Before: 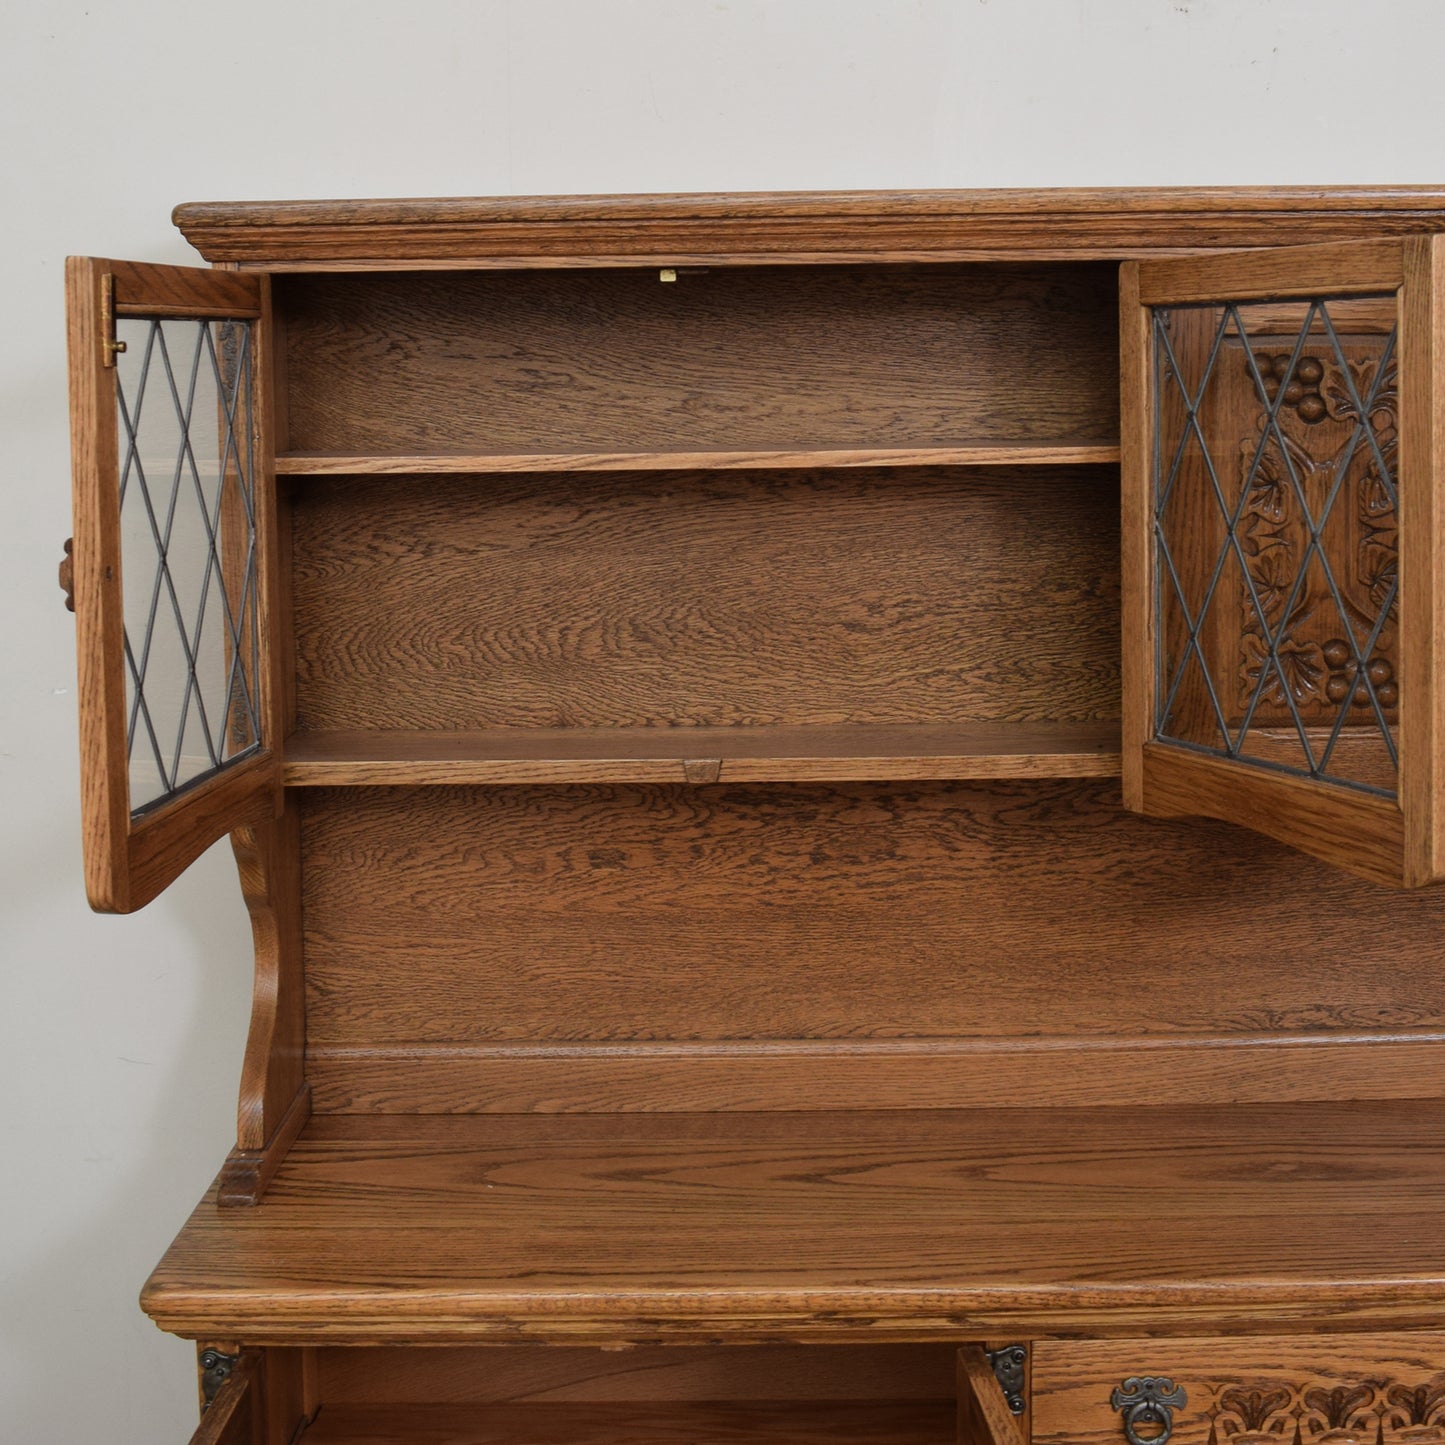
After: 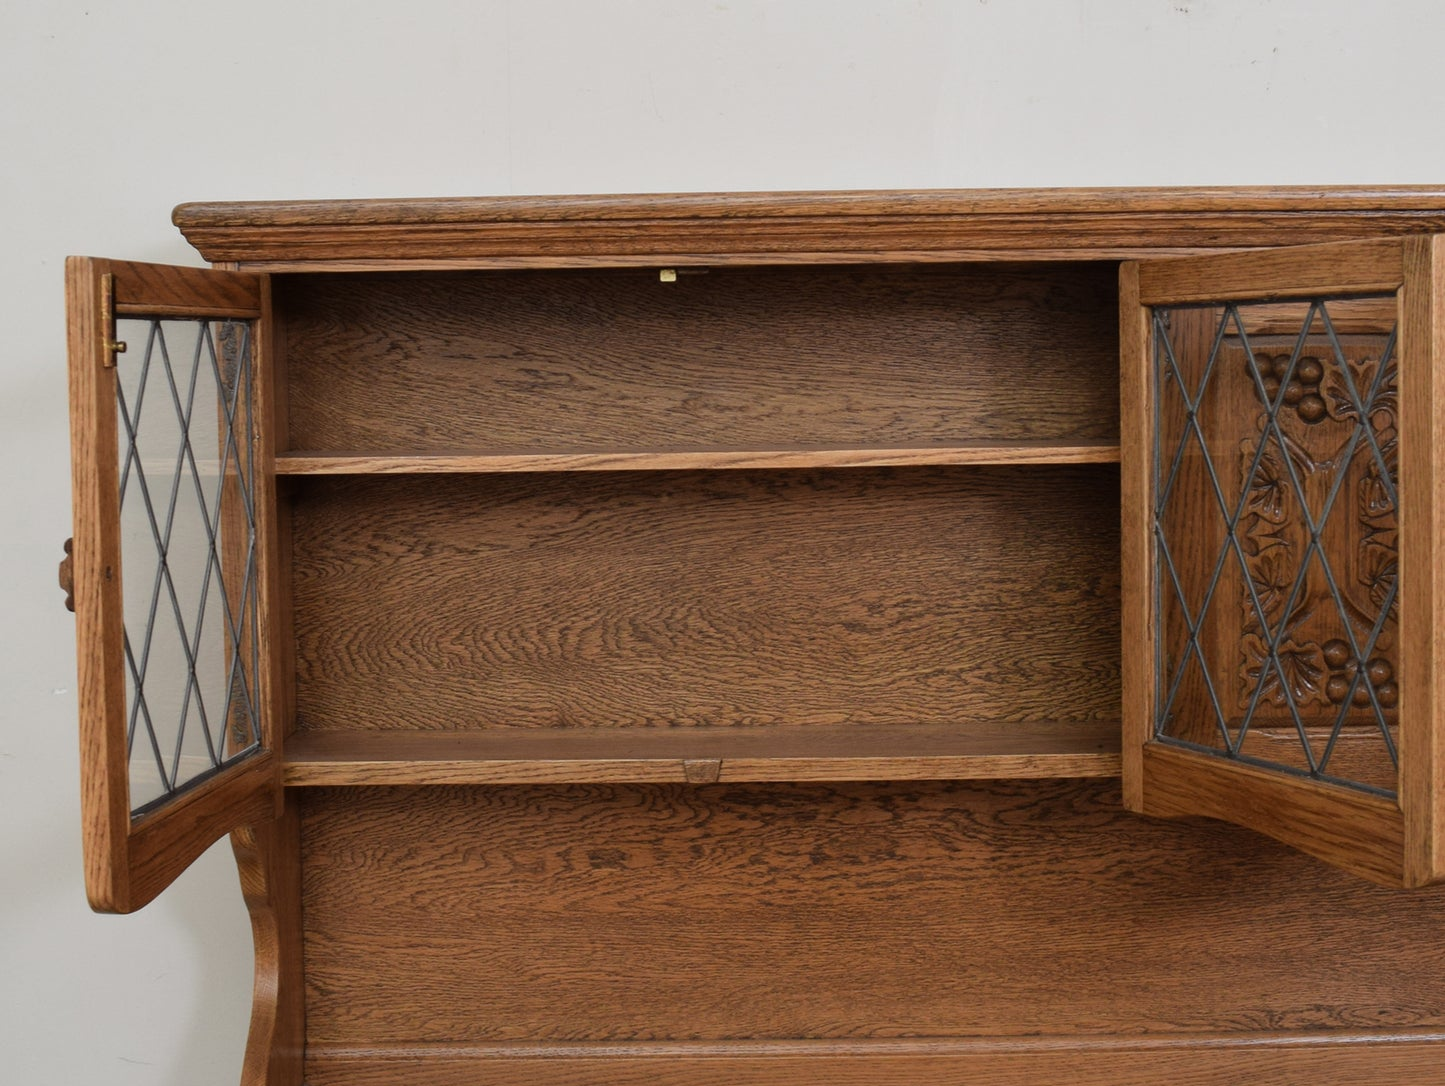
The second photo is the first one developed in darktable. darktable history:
crop: bottom 24.805%
